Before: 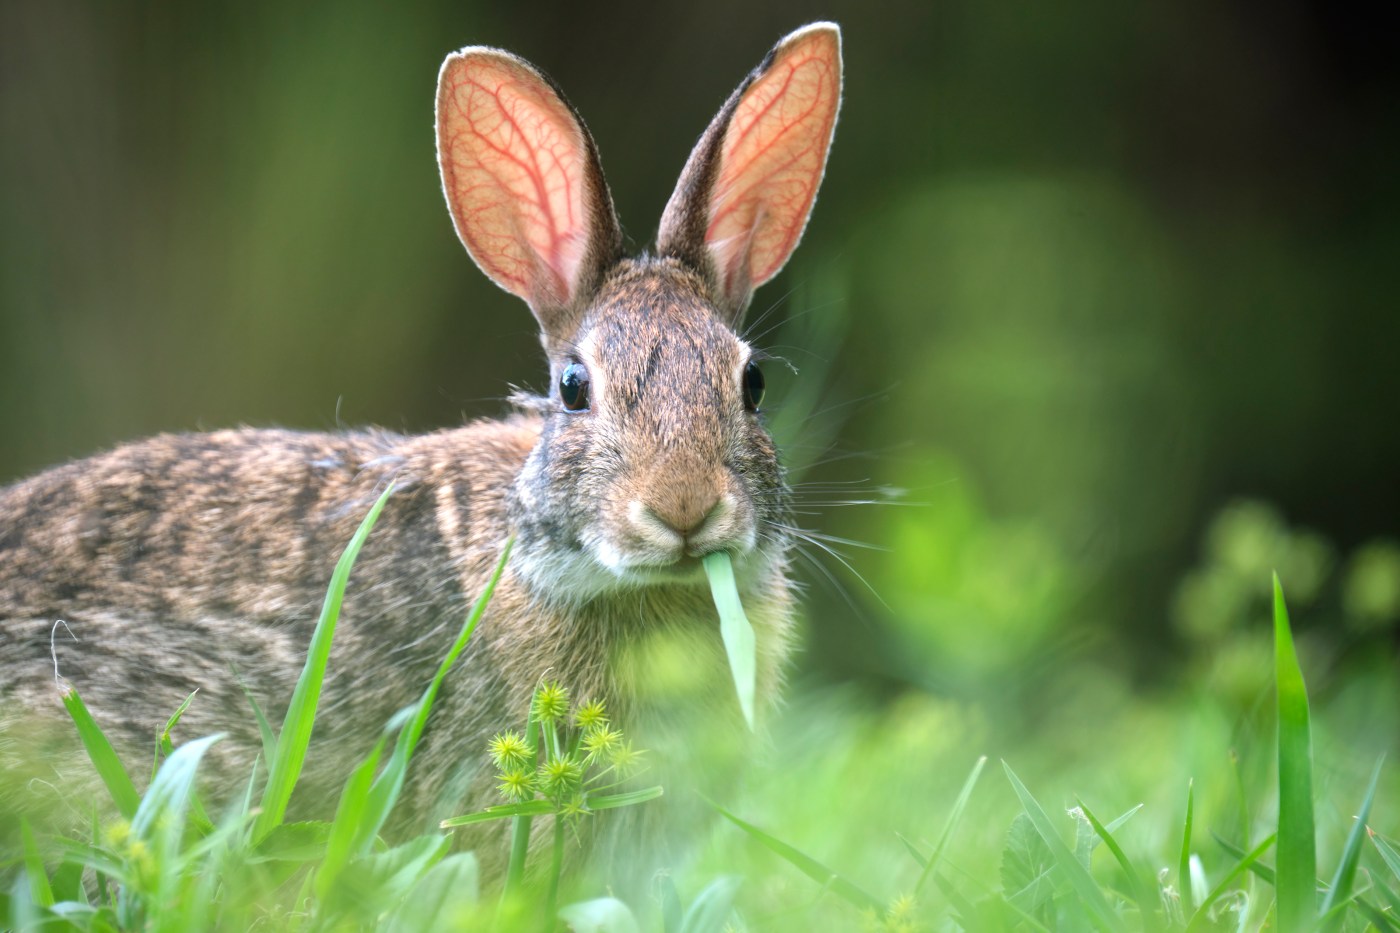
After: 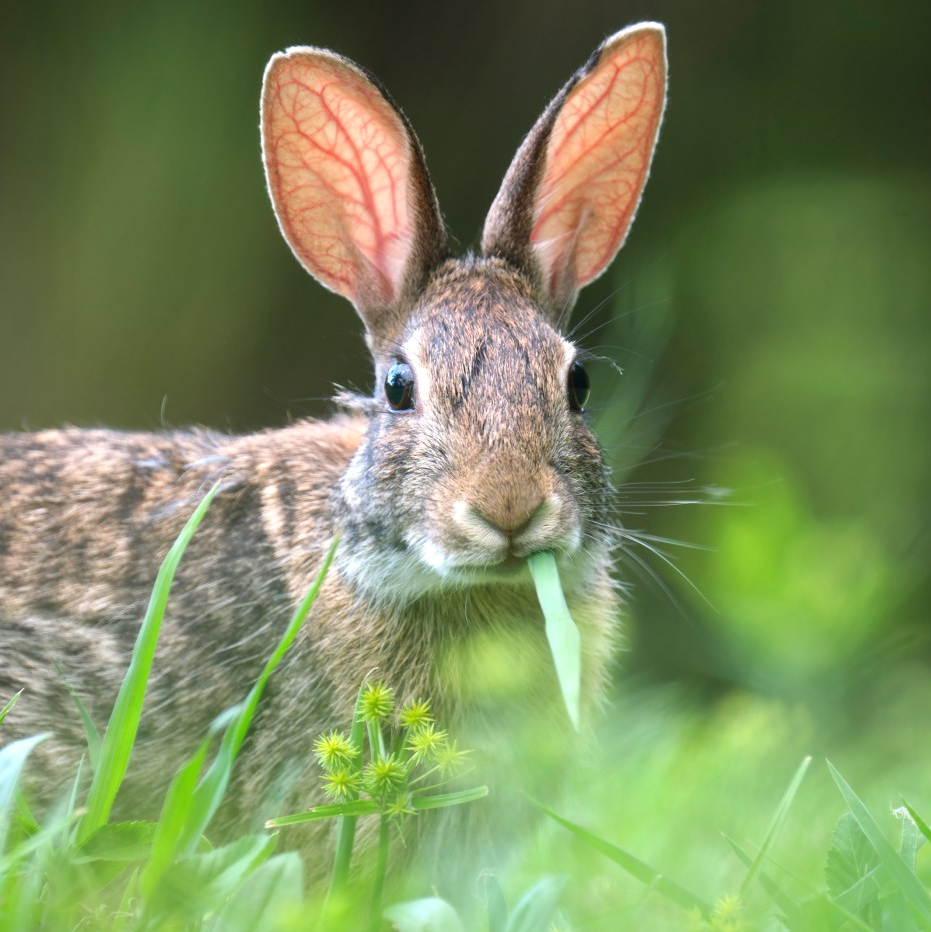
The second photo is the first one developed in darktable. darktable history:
crop and rotate: left 12.567%, right 20.88%
tone equalizer: on, module defaults
